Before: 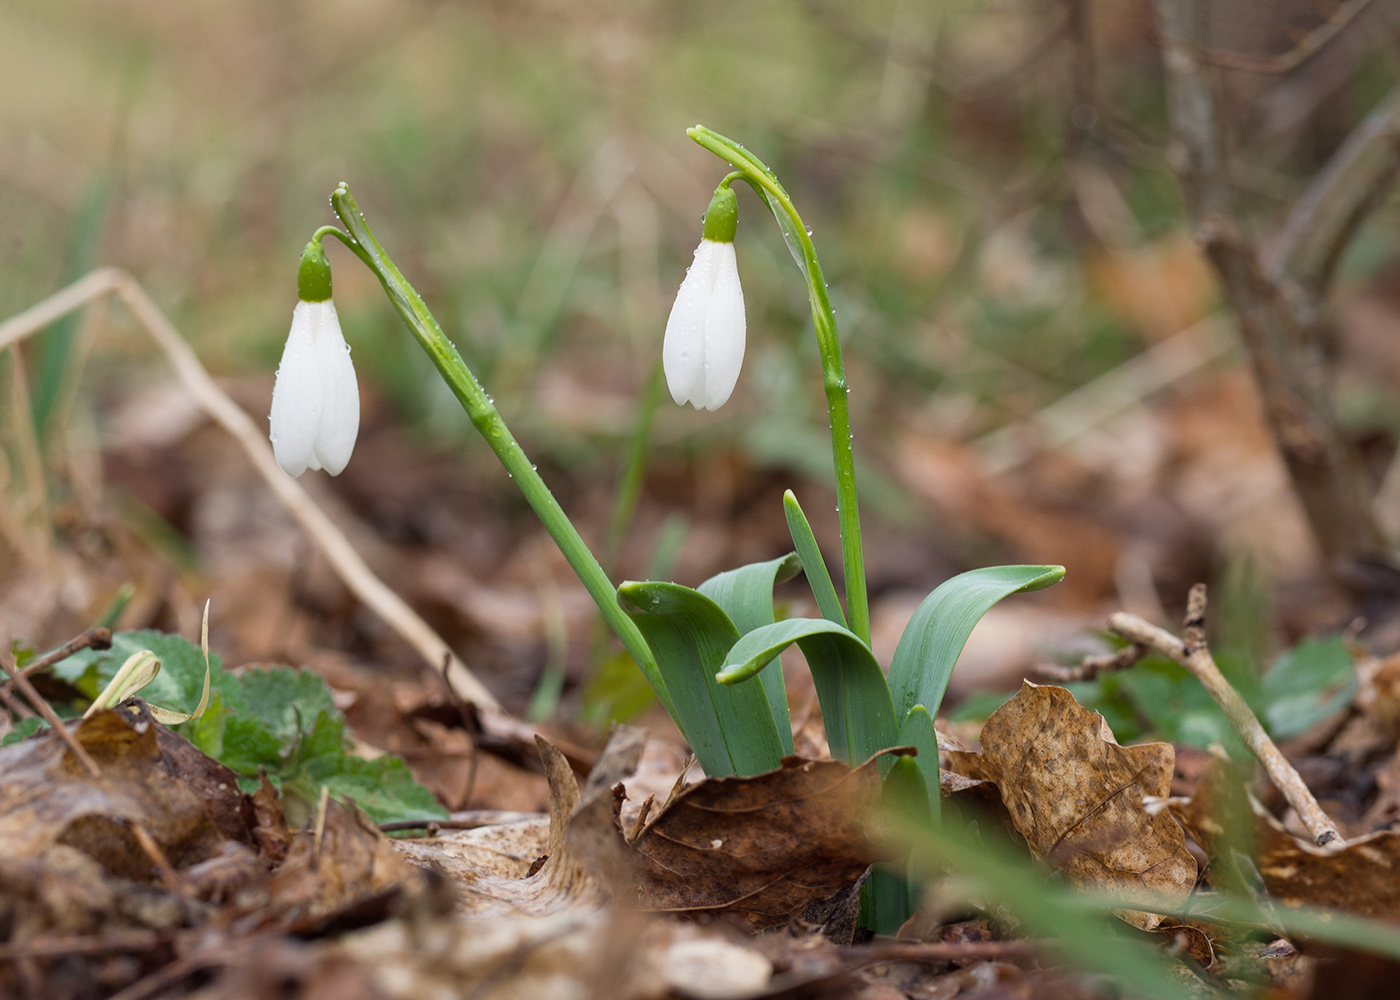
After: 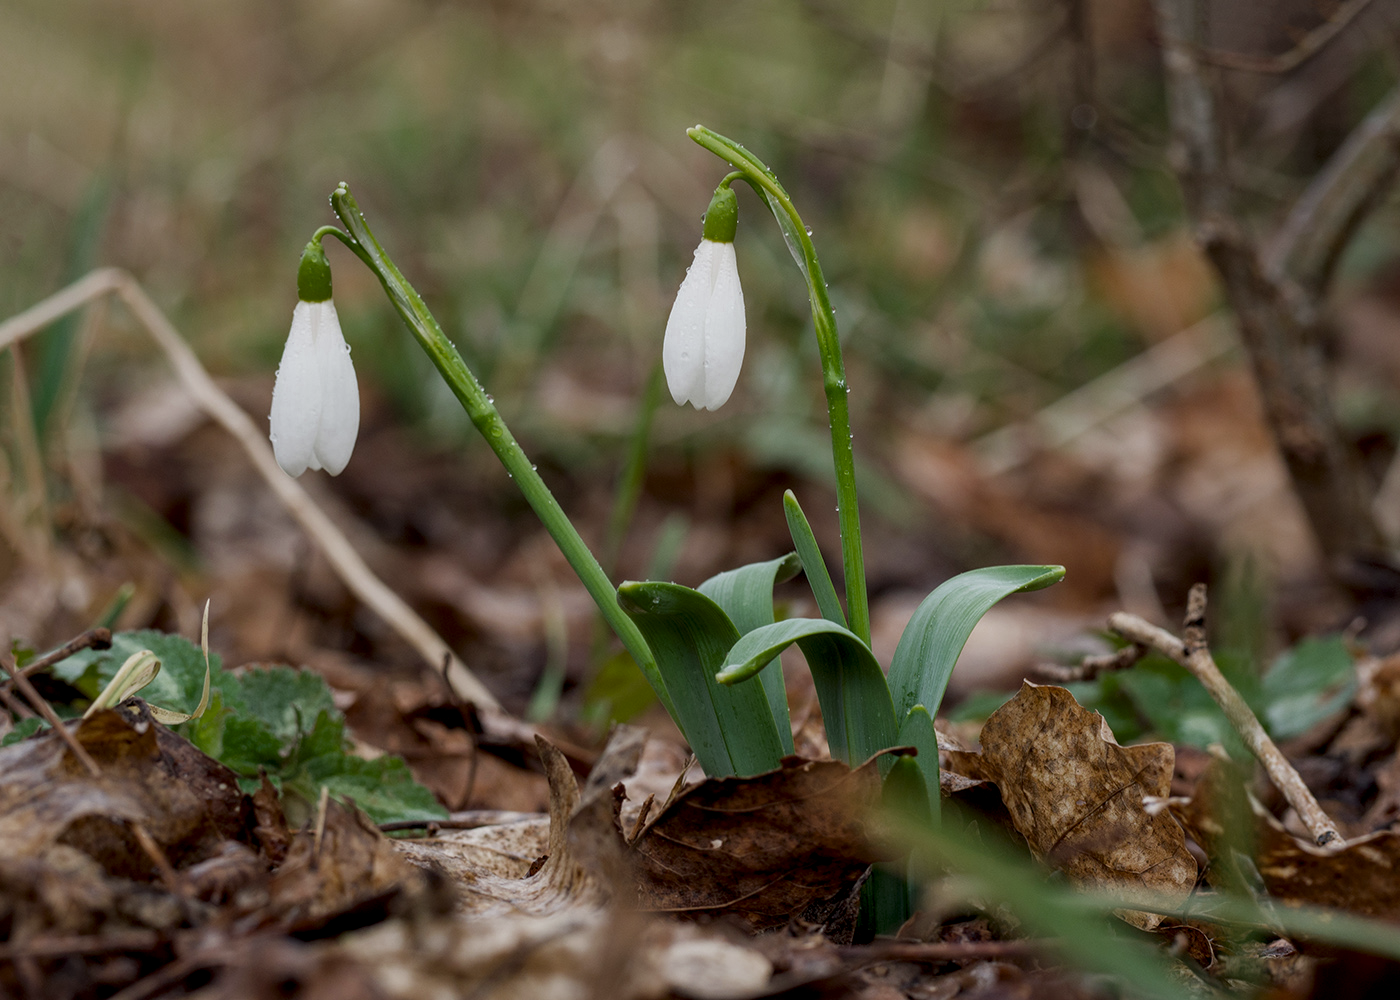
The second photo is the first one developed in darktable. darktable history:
exposure: black level correction 0, exposure -0.757 EV, compensate exposure bias true, compensate highlight preservation false
color zones: curves: ch0 [(0.27, 0.396) (0.563, 0.504) (0.75, 0.5) (0.787, 0.307)]
local contrast: highlights 59%, detail 146%
